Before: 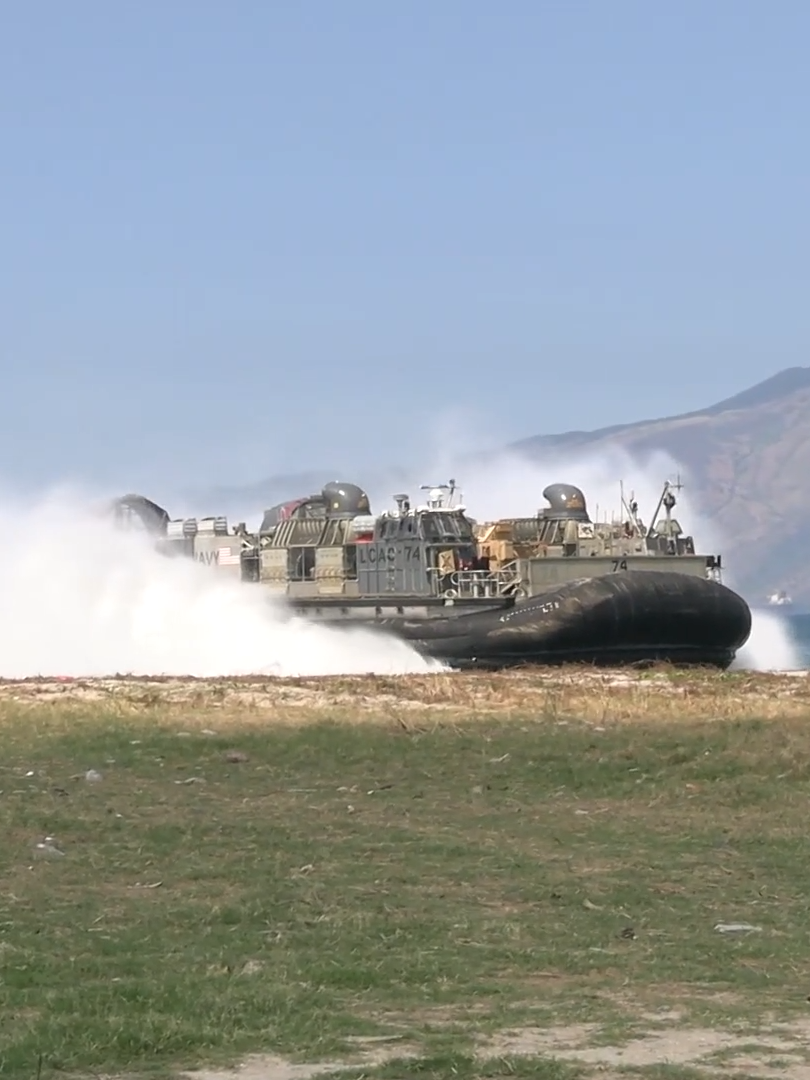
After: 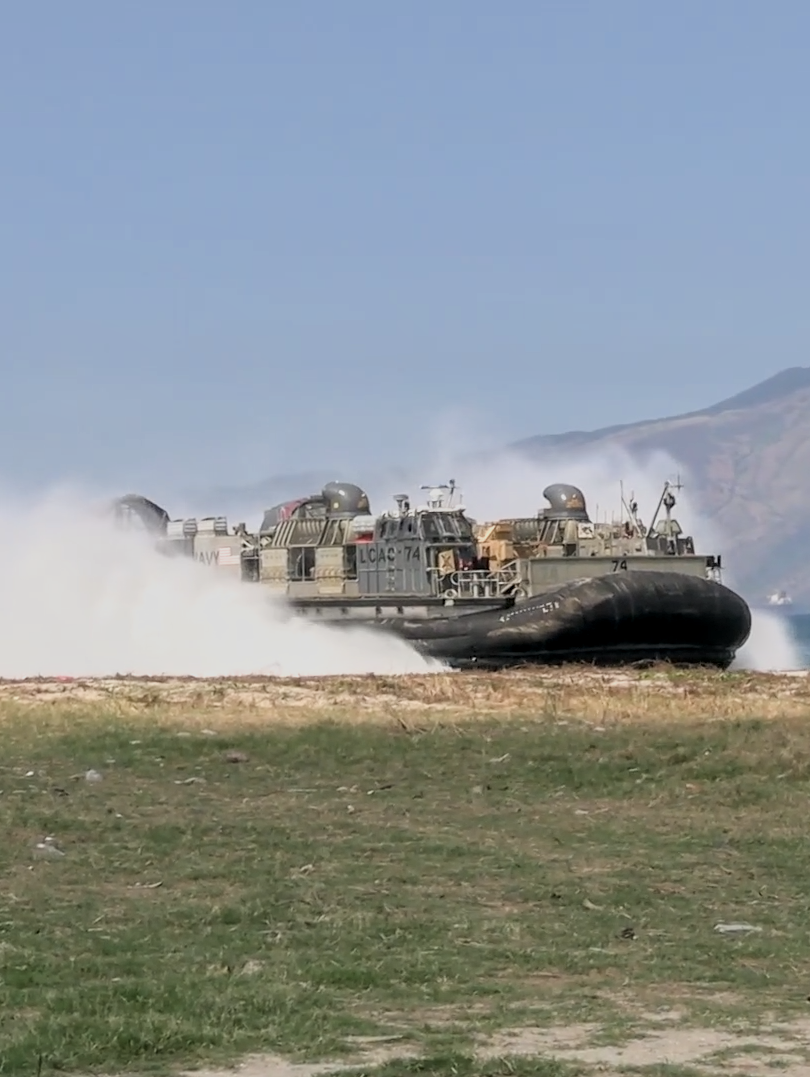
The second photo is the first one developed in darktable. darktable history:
crop: top 0.05%, bottom 0.098%
filmic rgb: black relative exposure -7.65 EV, white relative exposure 4.56 EV, hardness 3.61, color science v6 (2022)
local contrast: detail 130%
tone equalizer: on, module defaults
